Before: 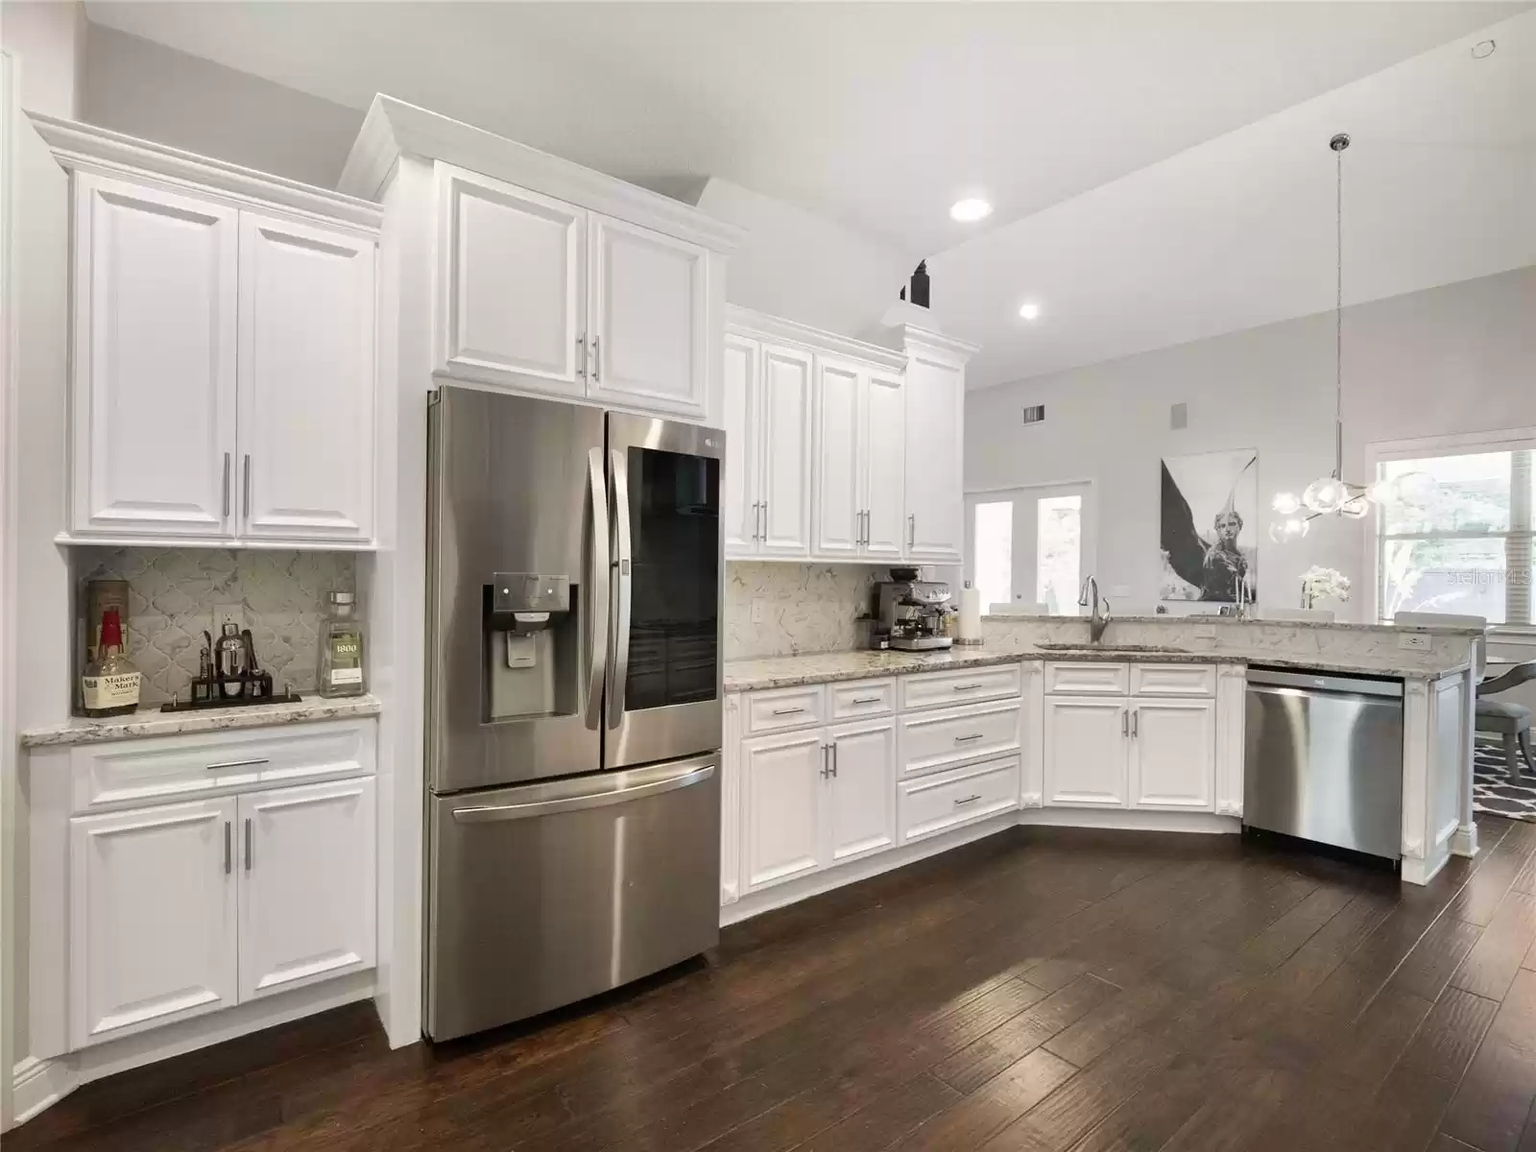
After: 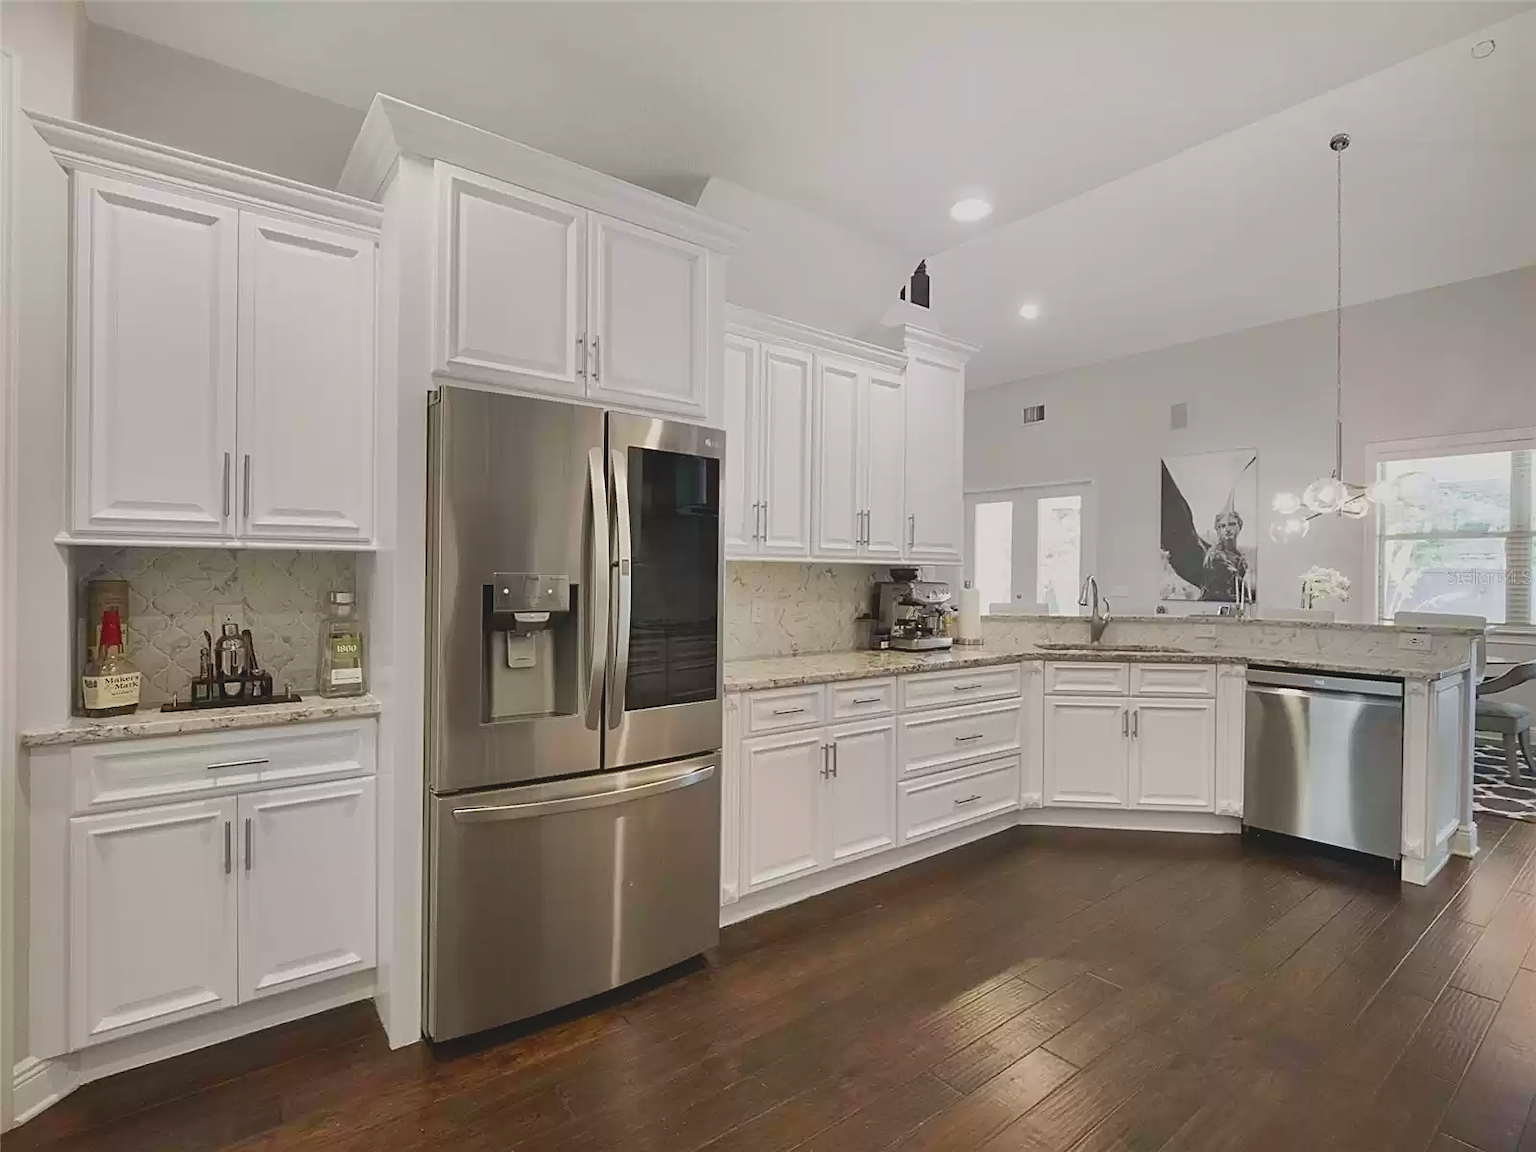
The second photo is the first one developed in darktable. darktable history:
exposure: exposure -0.147 EV, compensate highlight preservation false
sharpen: on, module defaults
contrast brightness saturation: contrast -0.204, saturation 0.185
